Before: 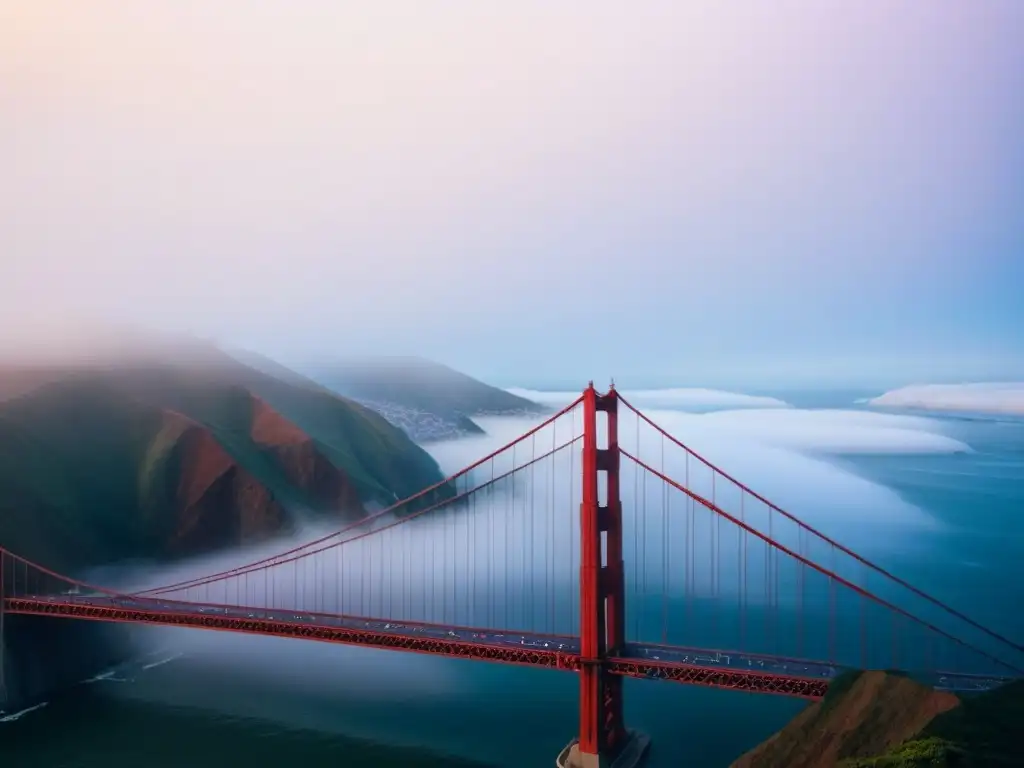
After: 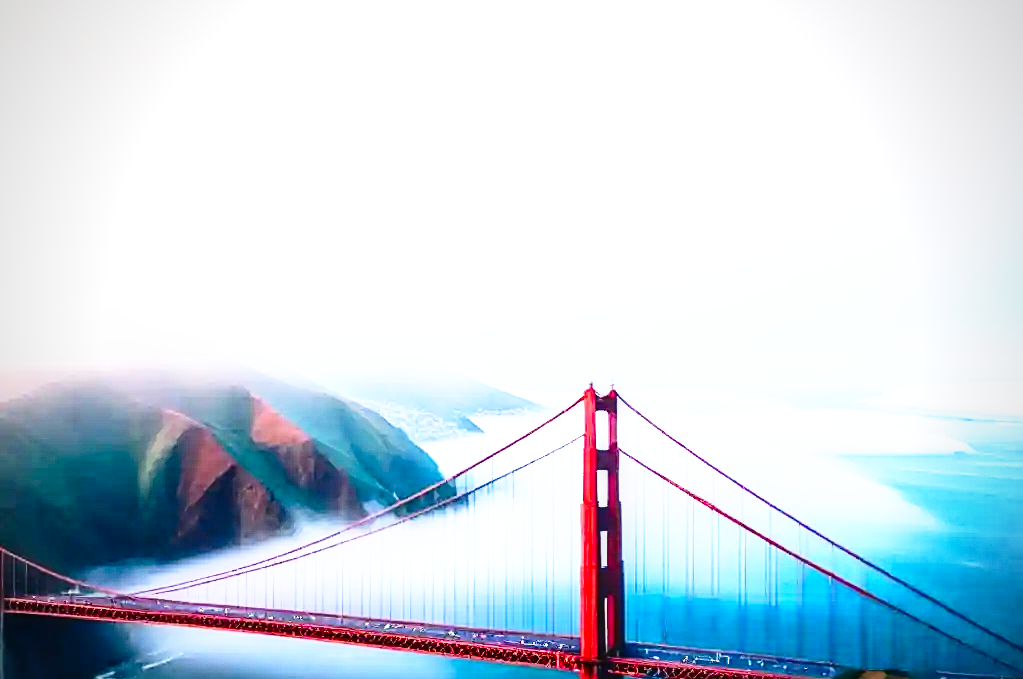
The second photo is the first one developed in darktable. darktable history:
exposure: black level correction 0, exposure 1.1 EV, compensate exposure bias true, compensate highlight preservation false
vignetting: fall-off radius 60.78%, unbound false
base curve: curves: ch0 [(0, 0) (0.026, 0.03) (0.109, 0.232) (0.351, 0.748) (0.669, 0.968) (1, 1)], preserve colors none
crop and rotate: top 0%, bottom 11.467%
sharpen: on, module defaults
local contrast: on, module defaults
levels: gray 50.82%
contrast brightness saturation: contrast 0.207, brightness -0.108, saturation 0.207
